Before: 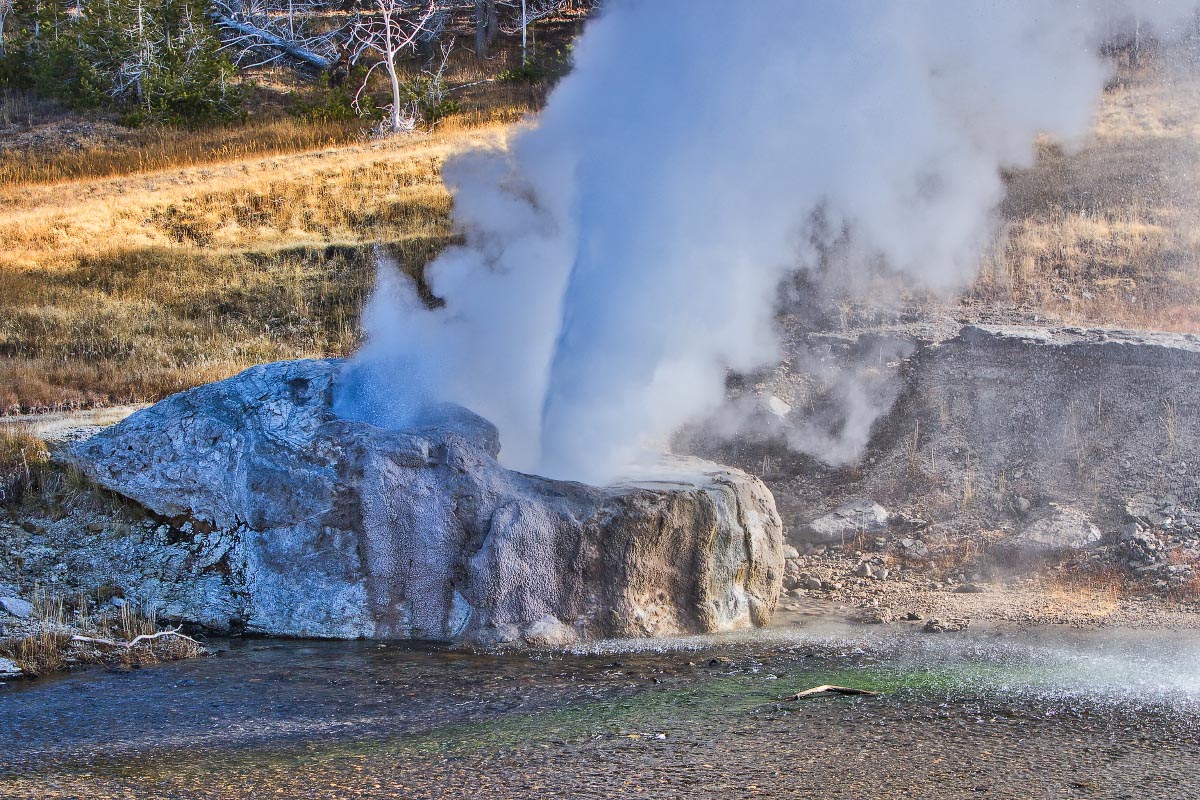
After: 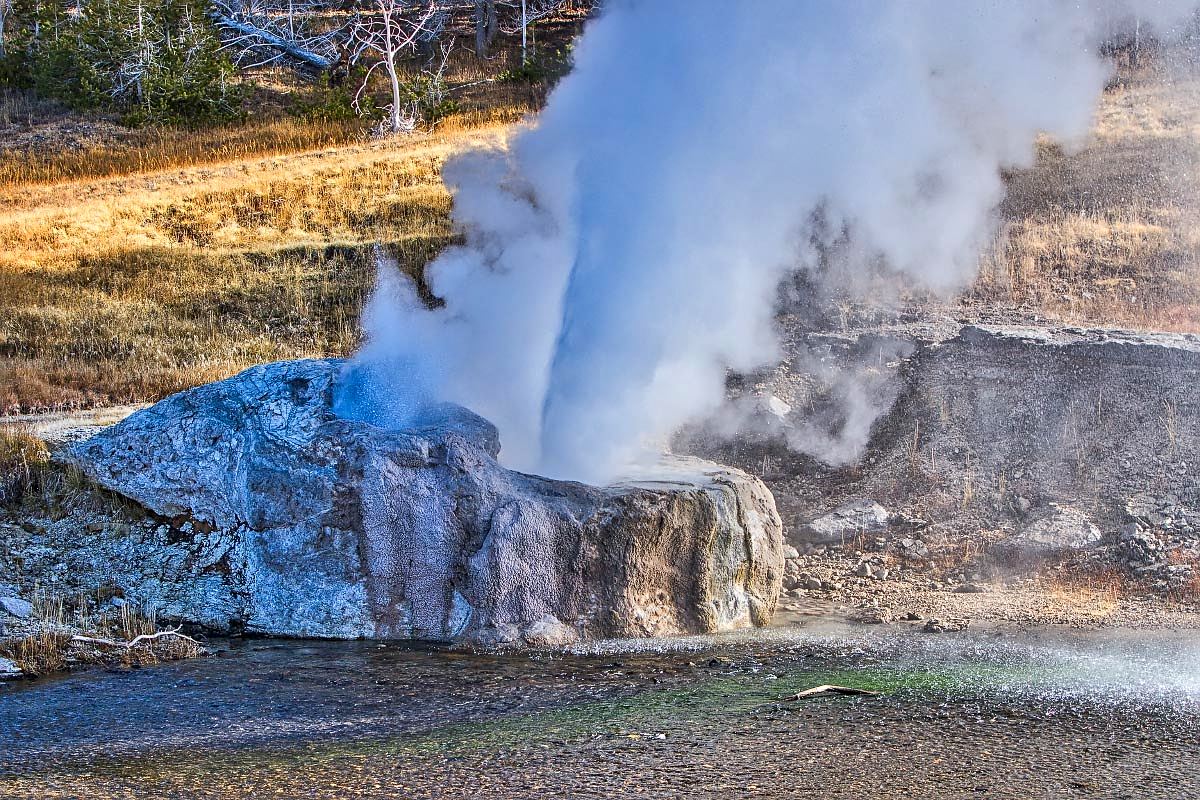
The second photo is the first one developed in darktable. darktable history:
sharpen: on, module defaults
contrast brightness saturation: contrast 0.043, saturation 0.155
local contrast: on, module defaults
